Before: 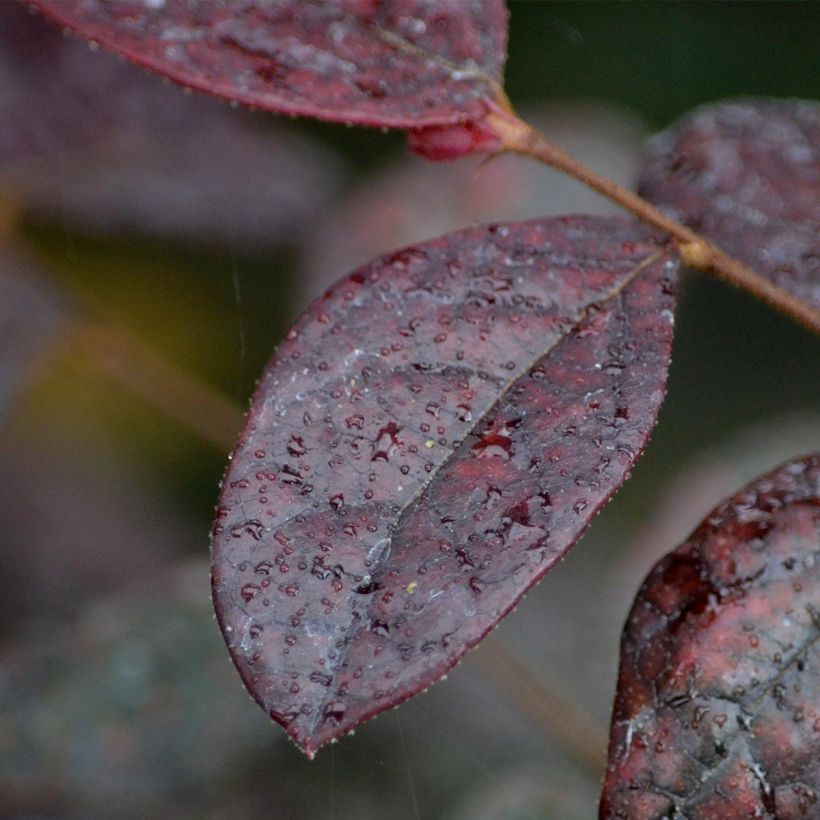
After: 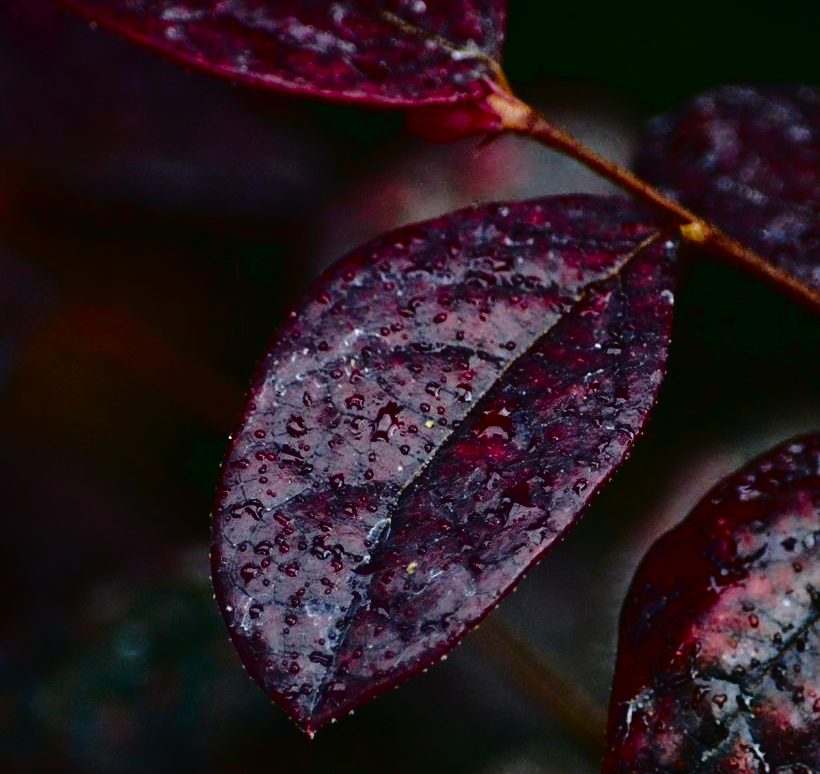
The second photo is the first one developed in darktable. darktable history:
tone curve: curves: ch0 [(0, 0) (0.003, 0.047) (0.011, 0.051) (0.025, 0.061) (0.044, 0.075) (0.069, 0.09) (0.1, 0.102) (0.136, 0.125) (0.177, 0.173) (0.224, 0.226) (0.277, 0.303) (0.335, 0.388) (0.399, 0.469) (0.468, 0.545) (0.543, 0.623) (0.623, 0.695) (0.709, 0.766) (0.801, 0.832) (0.898, 0.905) (1, 1)], preserve colors none
crop and rotate: top 2.479%, bottom 3.018%
exposure: exposure 0.566 EV, compensate highlight preservation false
contrast brightness saturation: contrast 0.09, brightness -0.59, saturation 0.17
fill light: exposure -2 EV, width 8.6
